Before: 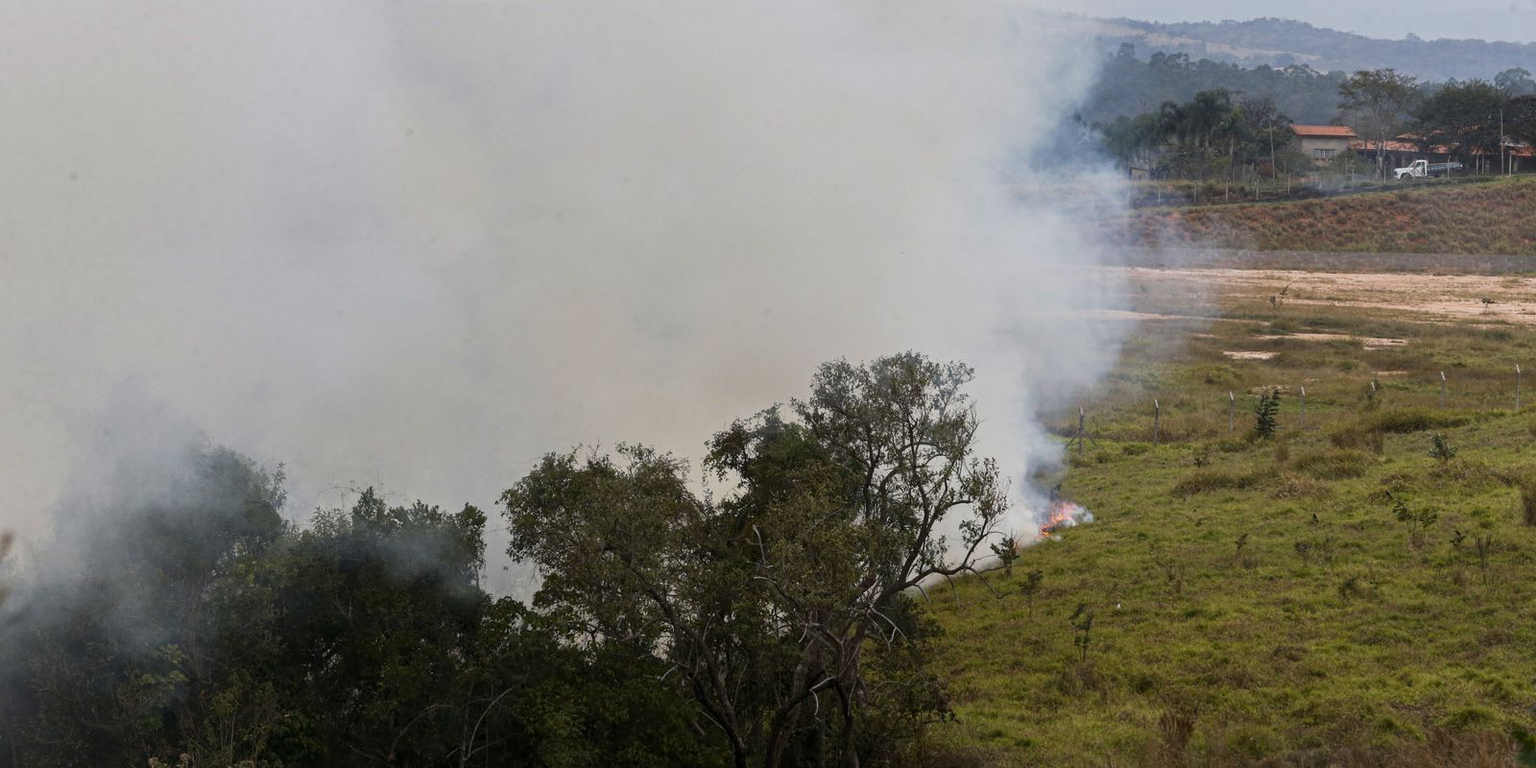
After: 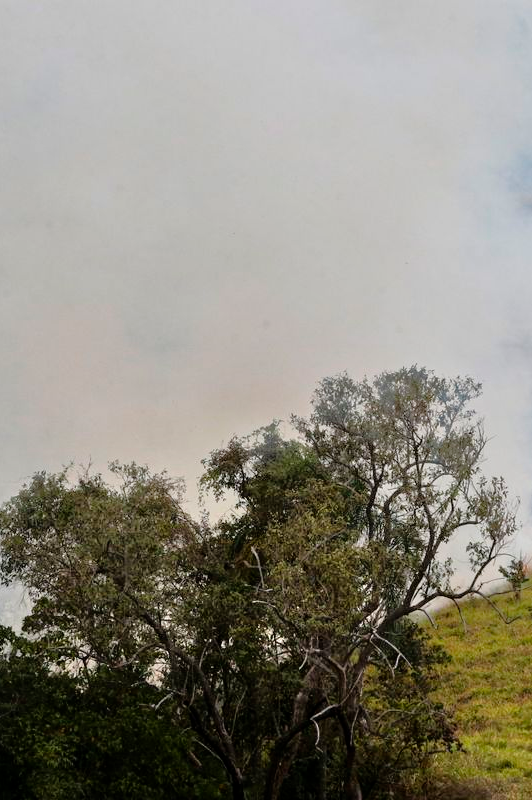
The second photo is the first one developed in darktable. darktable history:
tone equalizer: -7 EV 0.15 EV, -6 EV 0.6 EV, -5 EV 1.15 EV, -4 EV 1.33 EV, -3 EV 1.15 EV, -2 EV 0.6 EV, -1 EV 0.15 EV, mask exposure compensation -0.5 EV
crop: left 33.36%, right 33.36%
